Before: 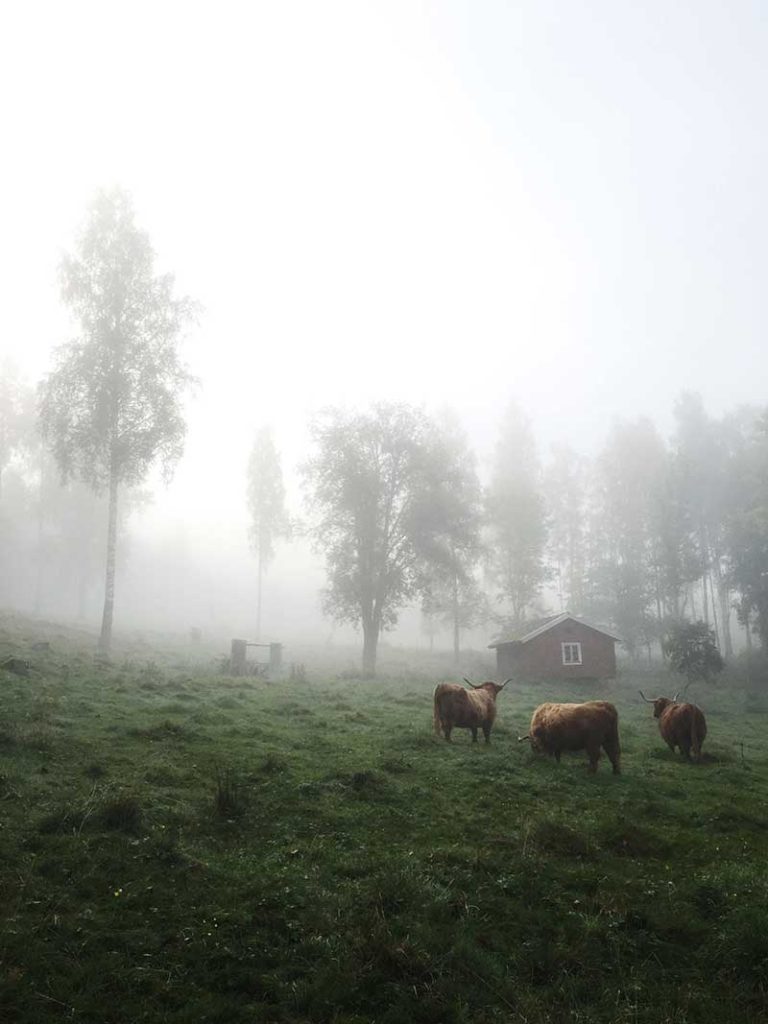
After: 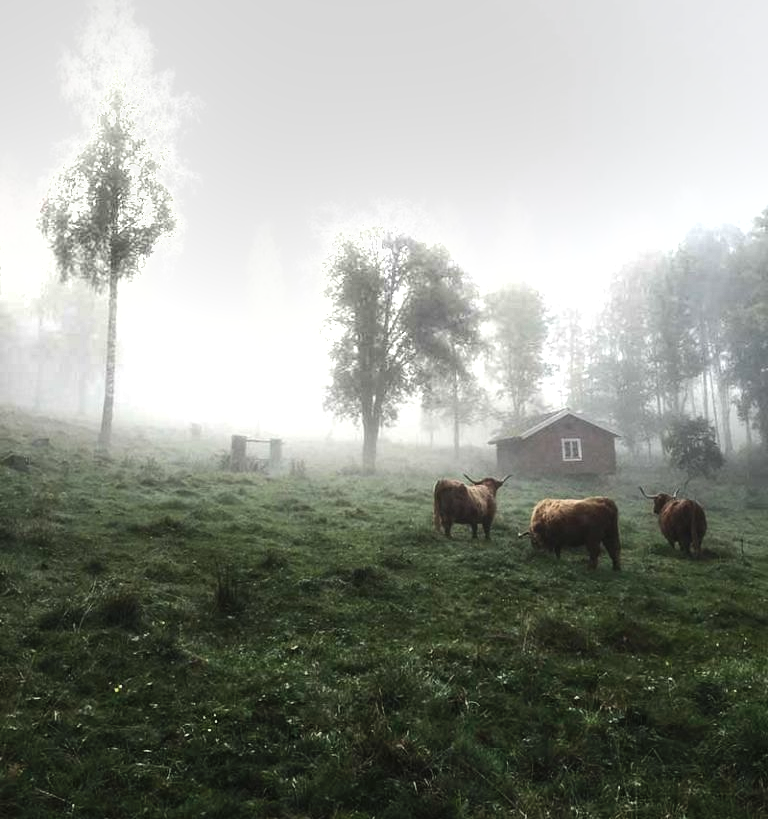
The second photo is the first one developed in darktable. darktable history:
shadows and highlights: shadows 60, highlights -60.23, soften with gaussian
tone equalizer: -8 EV -0.75 EV, -7 EV -0.7 EV, -6 EV -0.6 EV, -5 EV -0.4 EV, -3 EV 0.4 EV, -2 EV 0.6 EV, -1 EV 0.7 EV, +0 EV 0.75 EV, edges refinement/feathering 500, mask exposure compensation -1.57 EV, preserve details no
crop and rotate: top 19.998%
